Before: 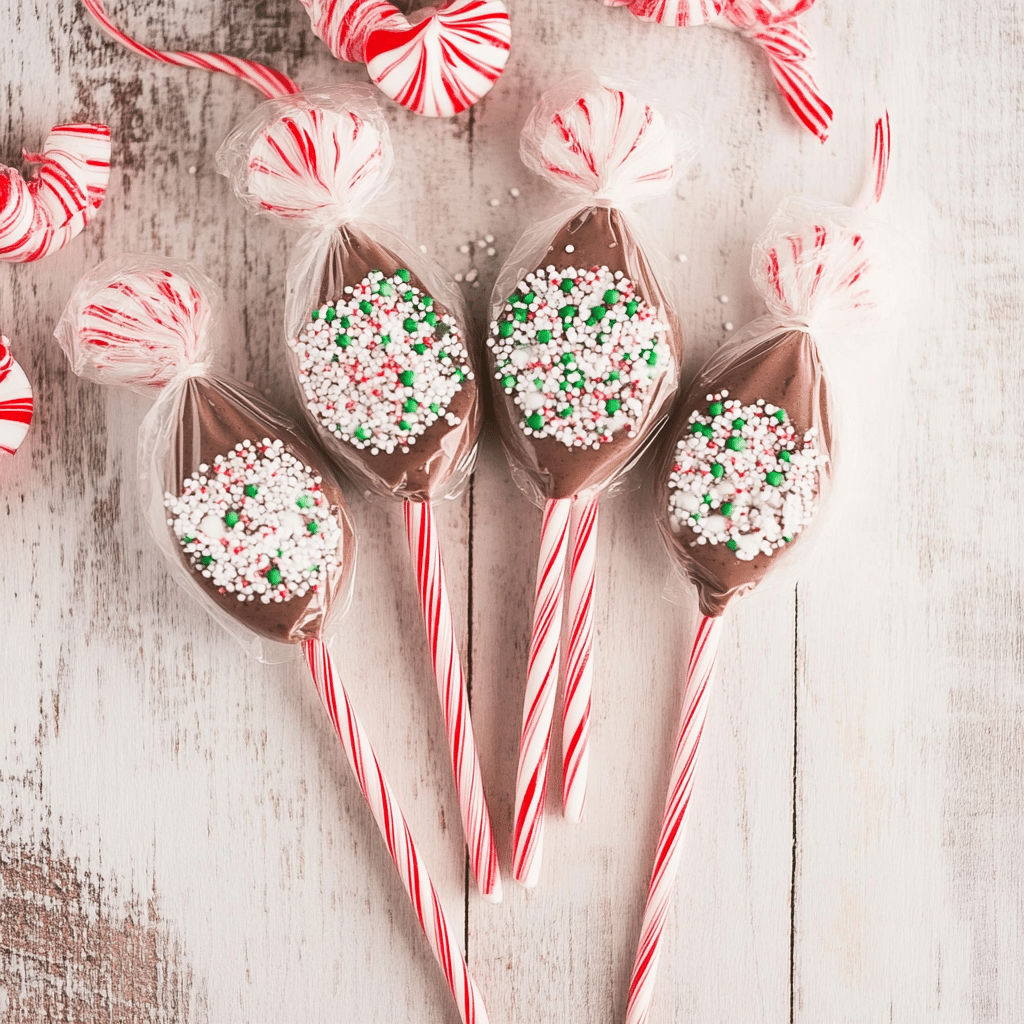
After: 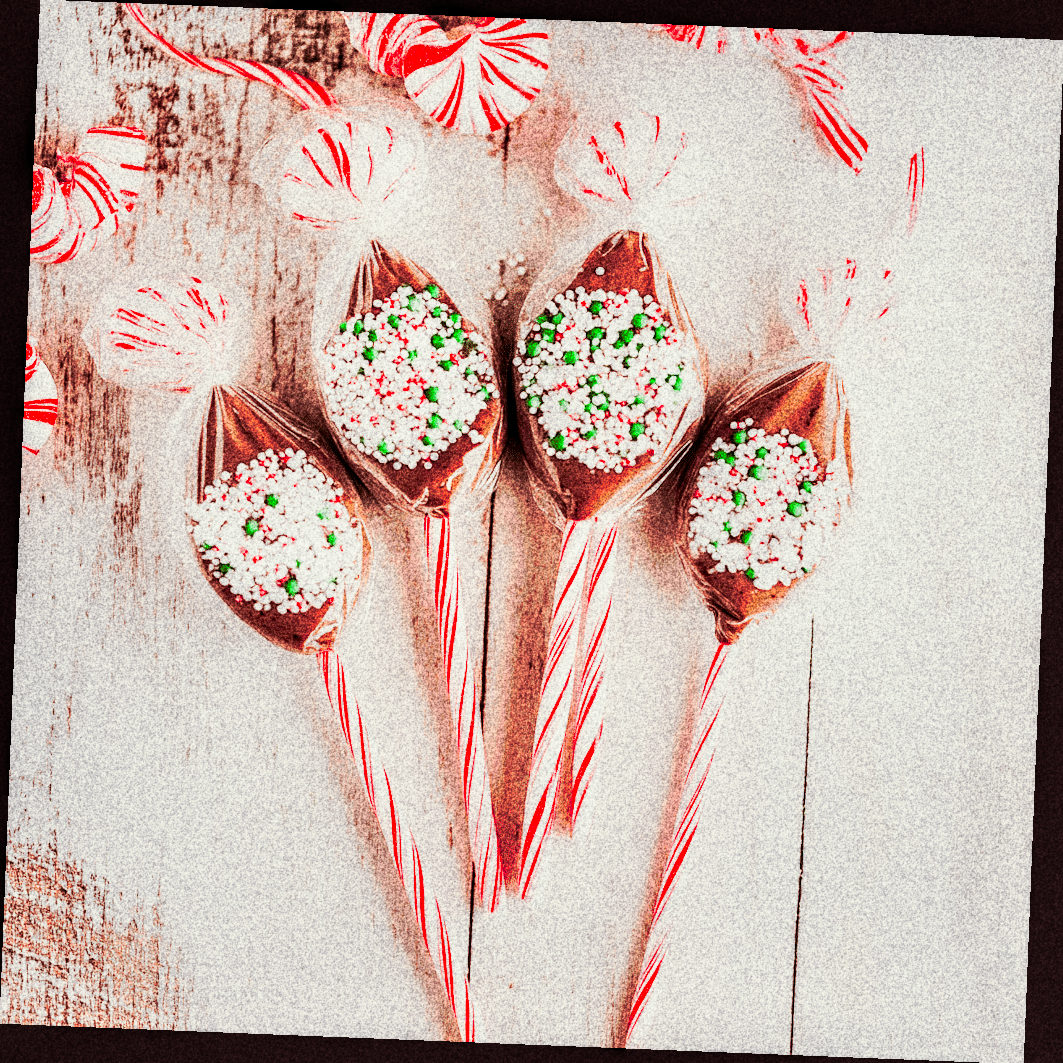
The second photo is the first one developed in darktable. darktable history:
rotate and perspective: rotation 2.27°, automatic cropping off
color correction: saturation 1.8
tone equalizer: -8 EV -0.417 EV, -7 EV -0.389 EV, -6 EV -0.333 EV, -5 EV -0.222 EV, -3 EV 0.222 EV, -2 EV 0.333 EV, -1 EV 0.389 EV, +0 EV 0.417 EV, edges refinement/feathering 500, mask exposure compensation -1.57 EV, preserve details no
split-toning: on, module defaults
local contrast: highlights 25%, detail 150%
grain: coarseness 30.02 ISO, strength 100%
color zones: curves: ch0 [(0.25, 0.5) (0.423, 0.5) (0.443, 0.5) (0.521, 0.756) (0.568, 0.5) (0.576, 0.5) (0.75, 0.5)]; ch1 [(0.25, 0.5) (0.423, 0.5) (0.443, 0.5) (0.539, 0.873) (0.624, 0.565) (0.631, 0.5) (0.75, 0.5)]
tone curve: curves: ch0 [(0, 0) (0.003, 0.003) (0.011, 0.013) (0.025, 0.029) (0.044, 0.052) (0.069, 0.081) (0.1, 0.116) (0.136, 0.158) (0.177, 0.207) (0.224, 0.268) (0.277, 0.373) (0.335, 0.465) (0.399, 0.565) (0.468, 0.674) (0.543, 0.79) (0.623, 0.853) (0.709, 0.918) (0.801, 0.956) (0.898, 0.977) (1, 1)], preserve colors none
